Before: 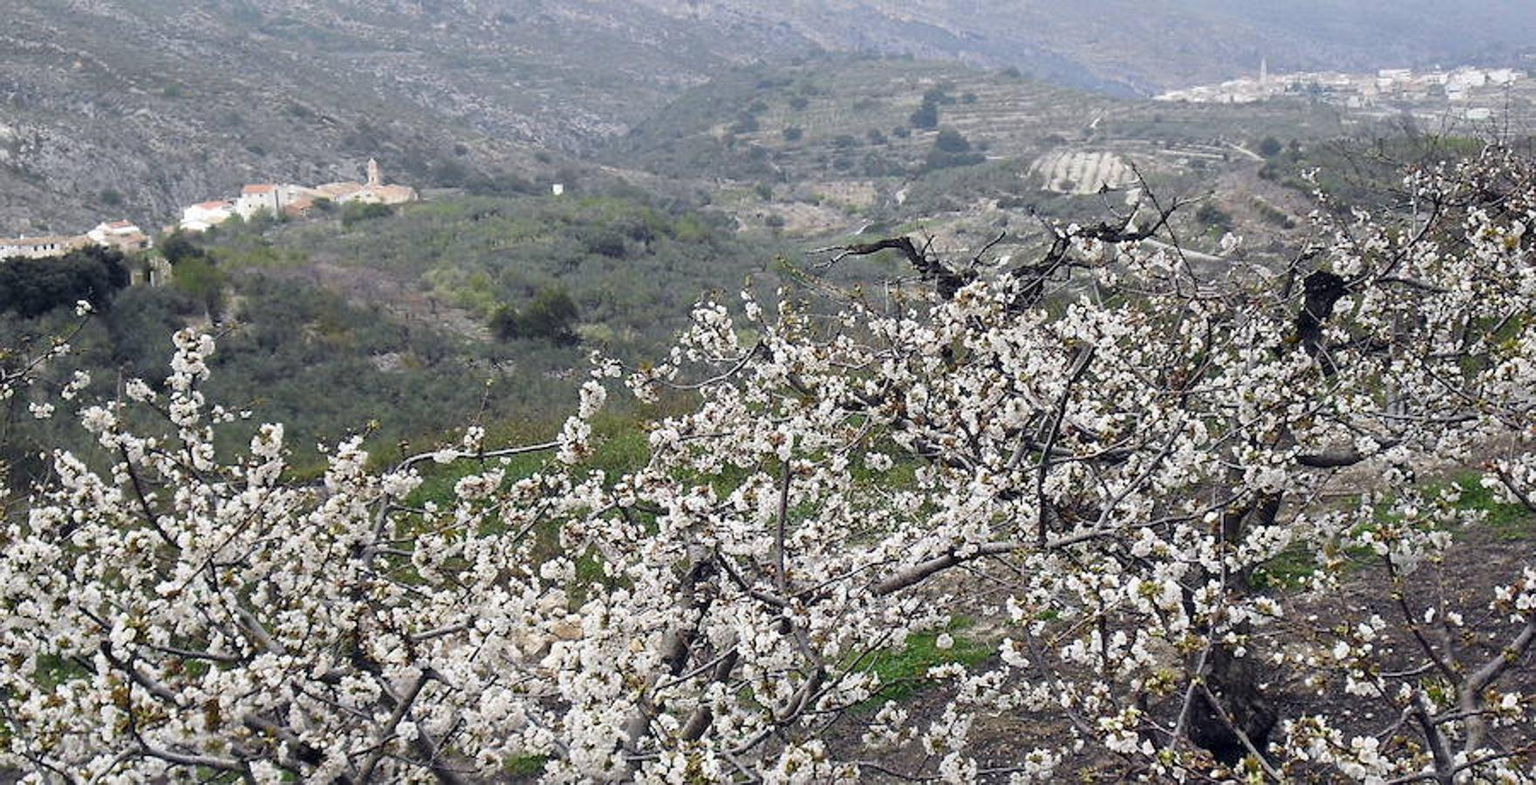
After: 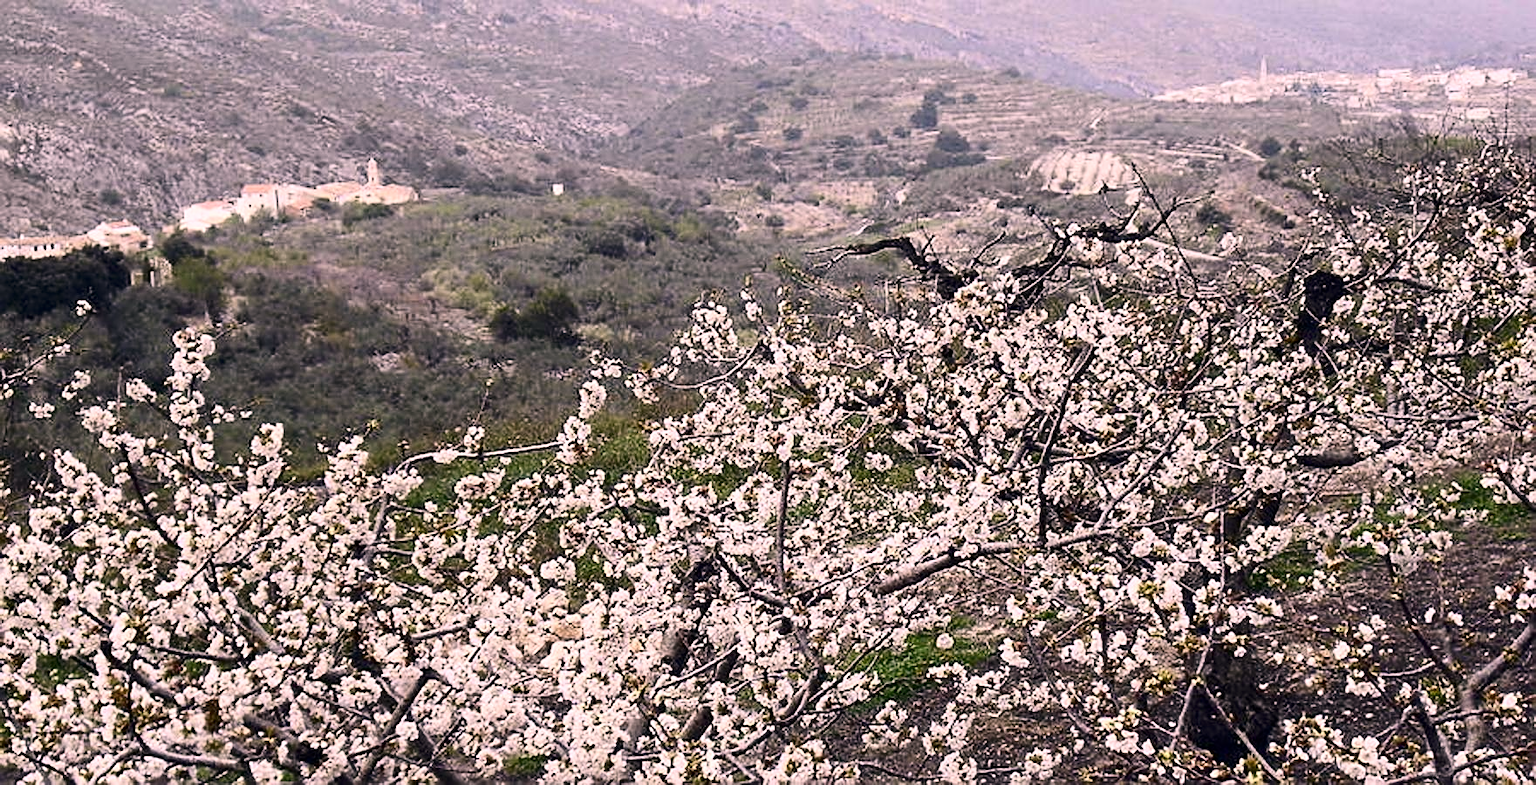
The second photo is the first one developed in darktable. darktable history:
color correction: highlights a* 14.52, highlights b* 4.84
contrast brightness saturation: contrast 0.28
sharpen: on, module defaults
